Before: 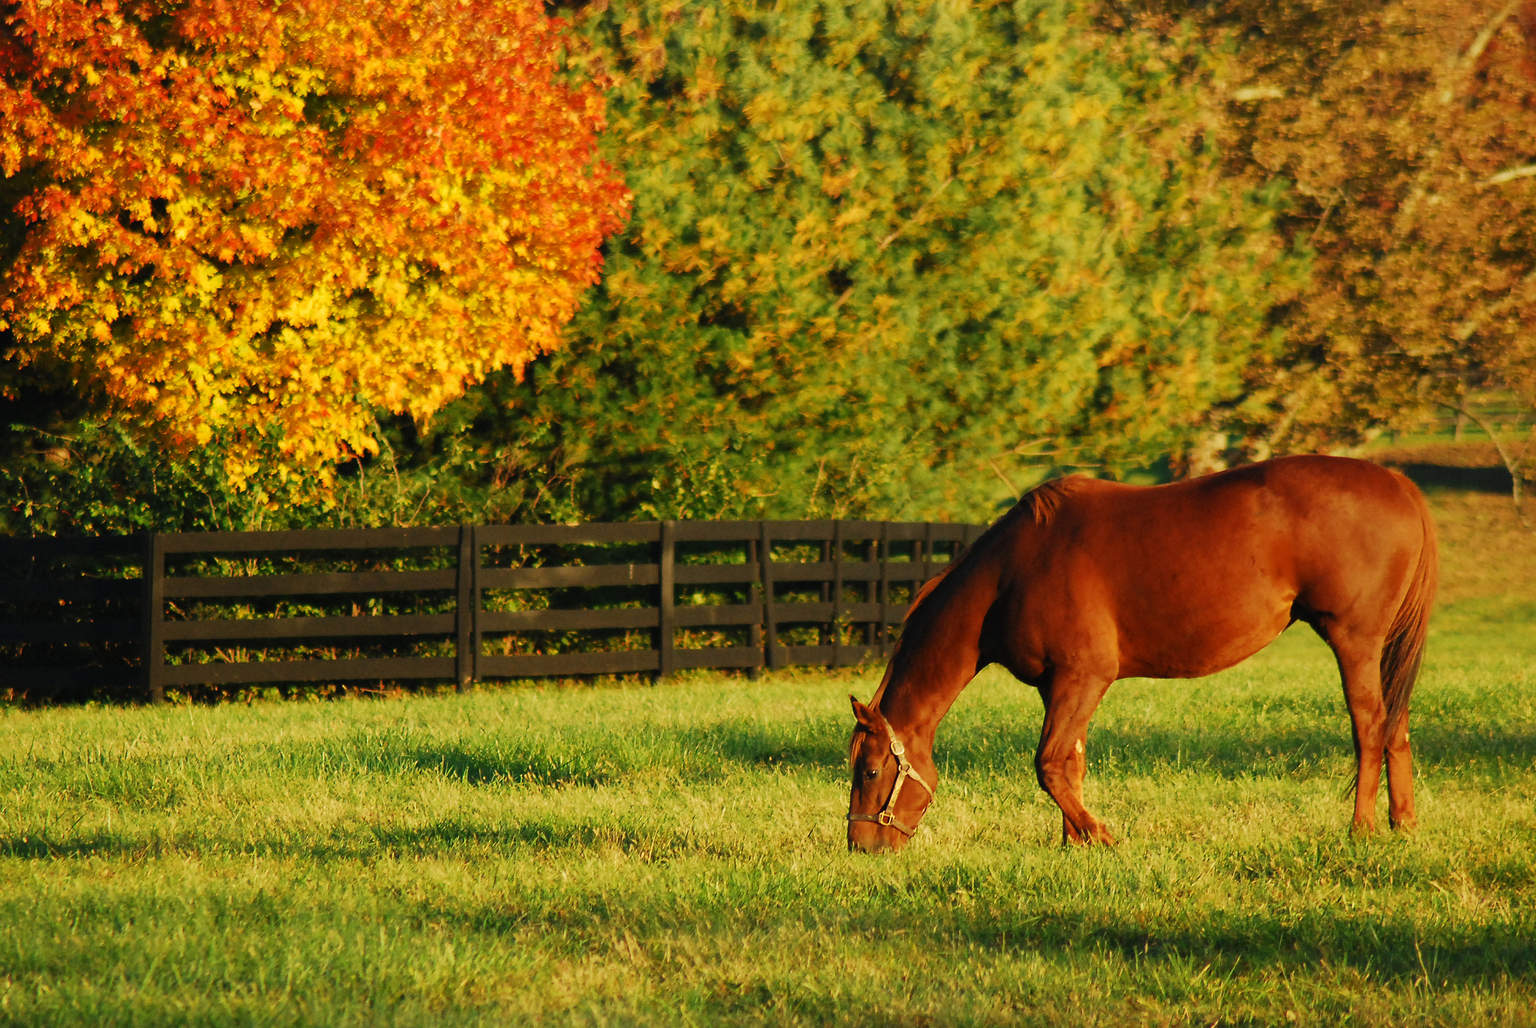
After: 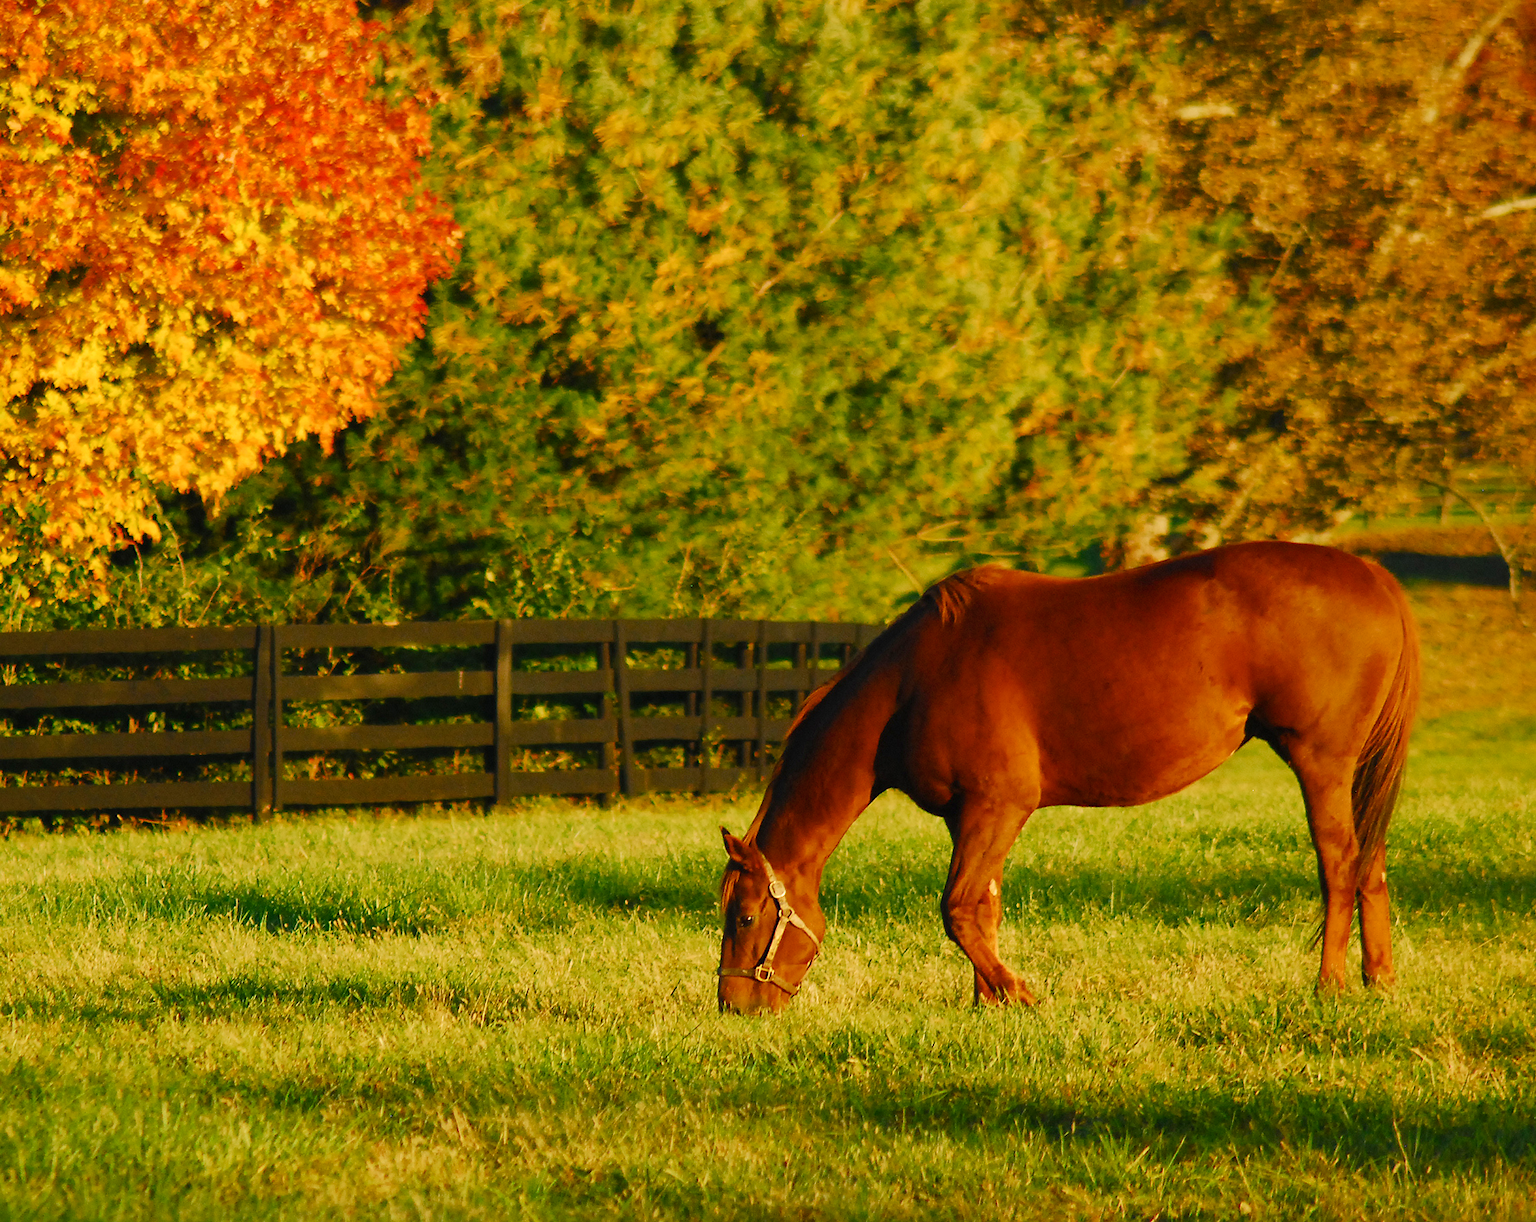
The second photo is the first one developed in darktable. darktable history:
shadows and highlights: shadows 25.36, highlights -24.29
crop: left 15.882%
color balance rgb: highlights gain › chroma 2.857%, highlights gain › hue 61.81°, perceptual saturation grading › global saturation 20%, perceptual saturation grading › highlights -25.164%, perceptual saturation grading › shadows 24.441%, global vibrance 3.43%
